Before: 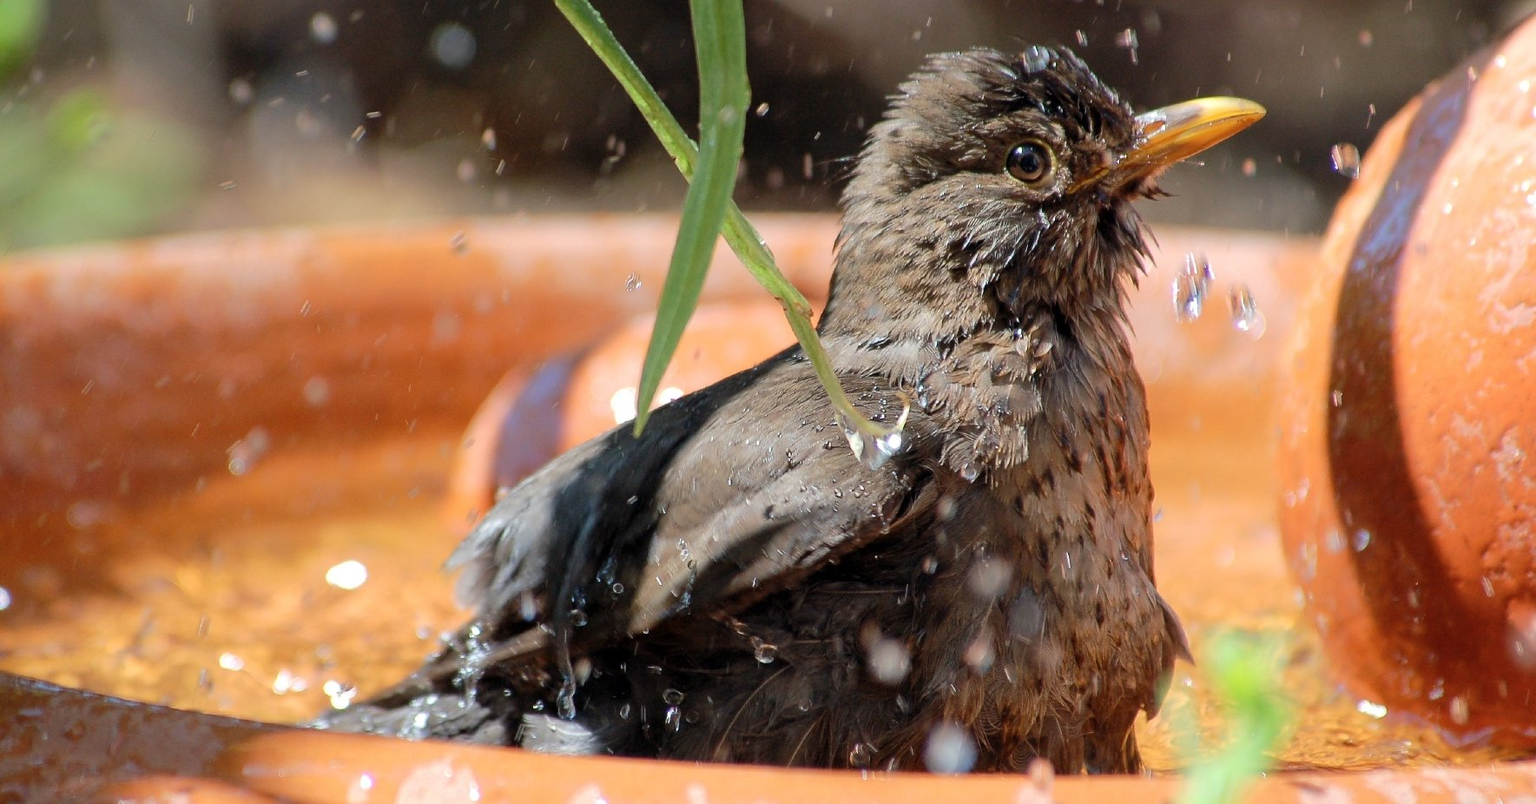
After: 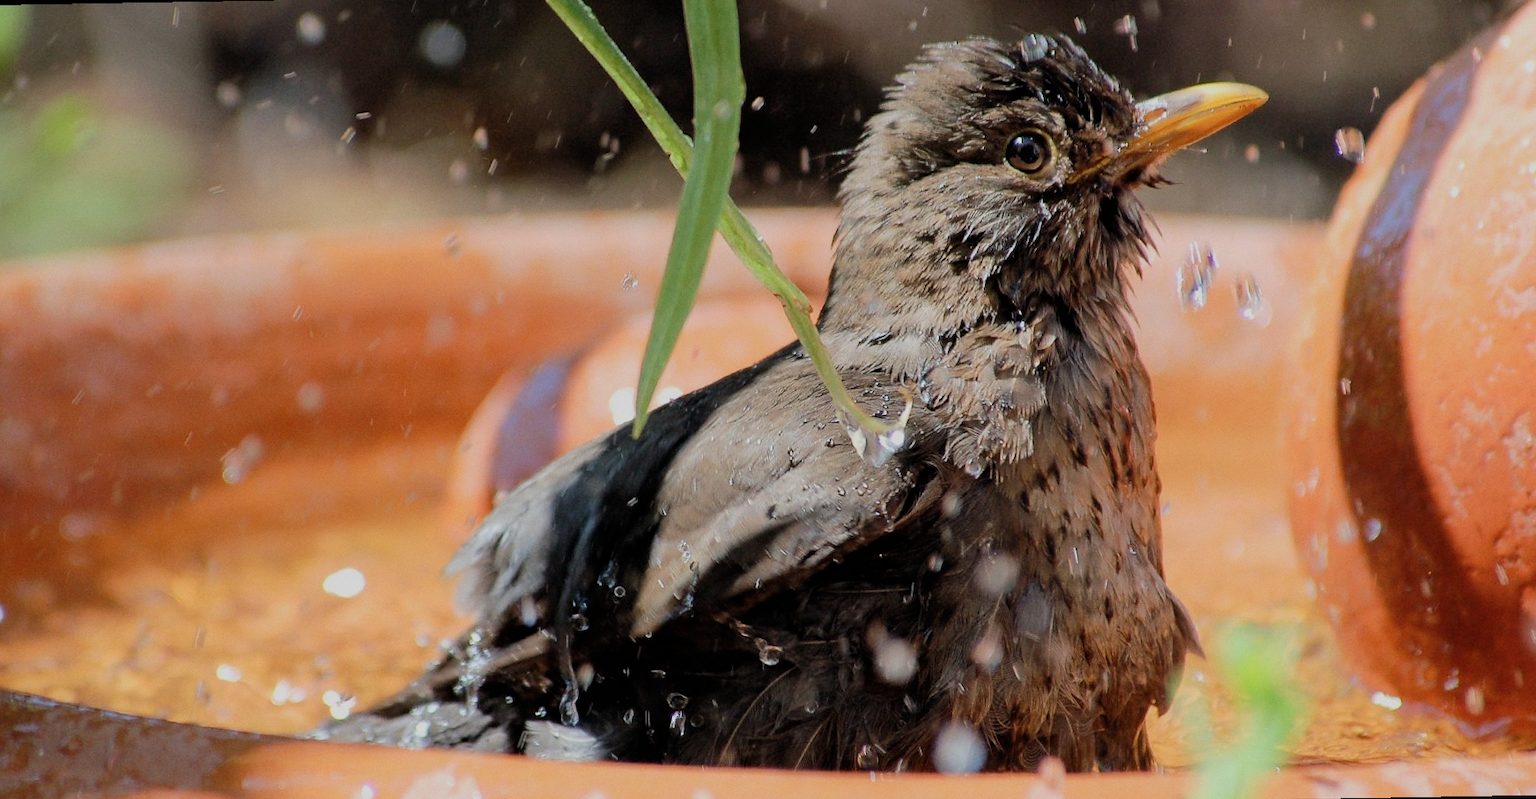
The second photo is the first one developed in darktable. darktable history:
filmic rgb: black relative exposure -7.65 EV, white relative exposure 4.56 EV, hardness 3.61
grain: coarseness 0.09 ISO, strength 10%
rotate and perspective: rotation -1°, crop left 0.011, crop right 0.989, crop top 0.025, crop bottom 0.975
